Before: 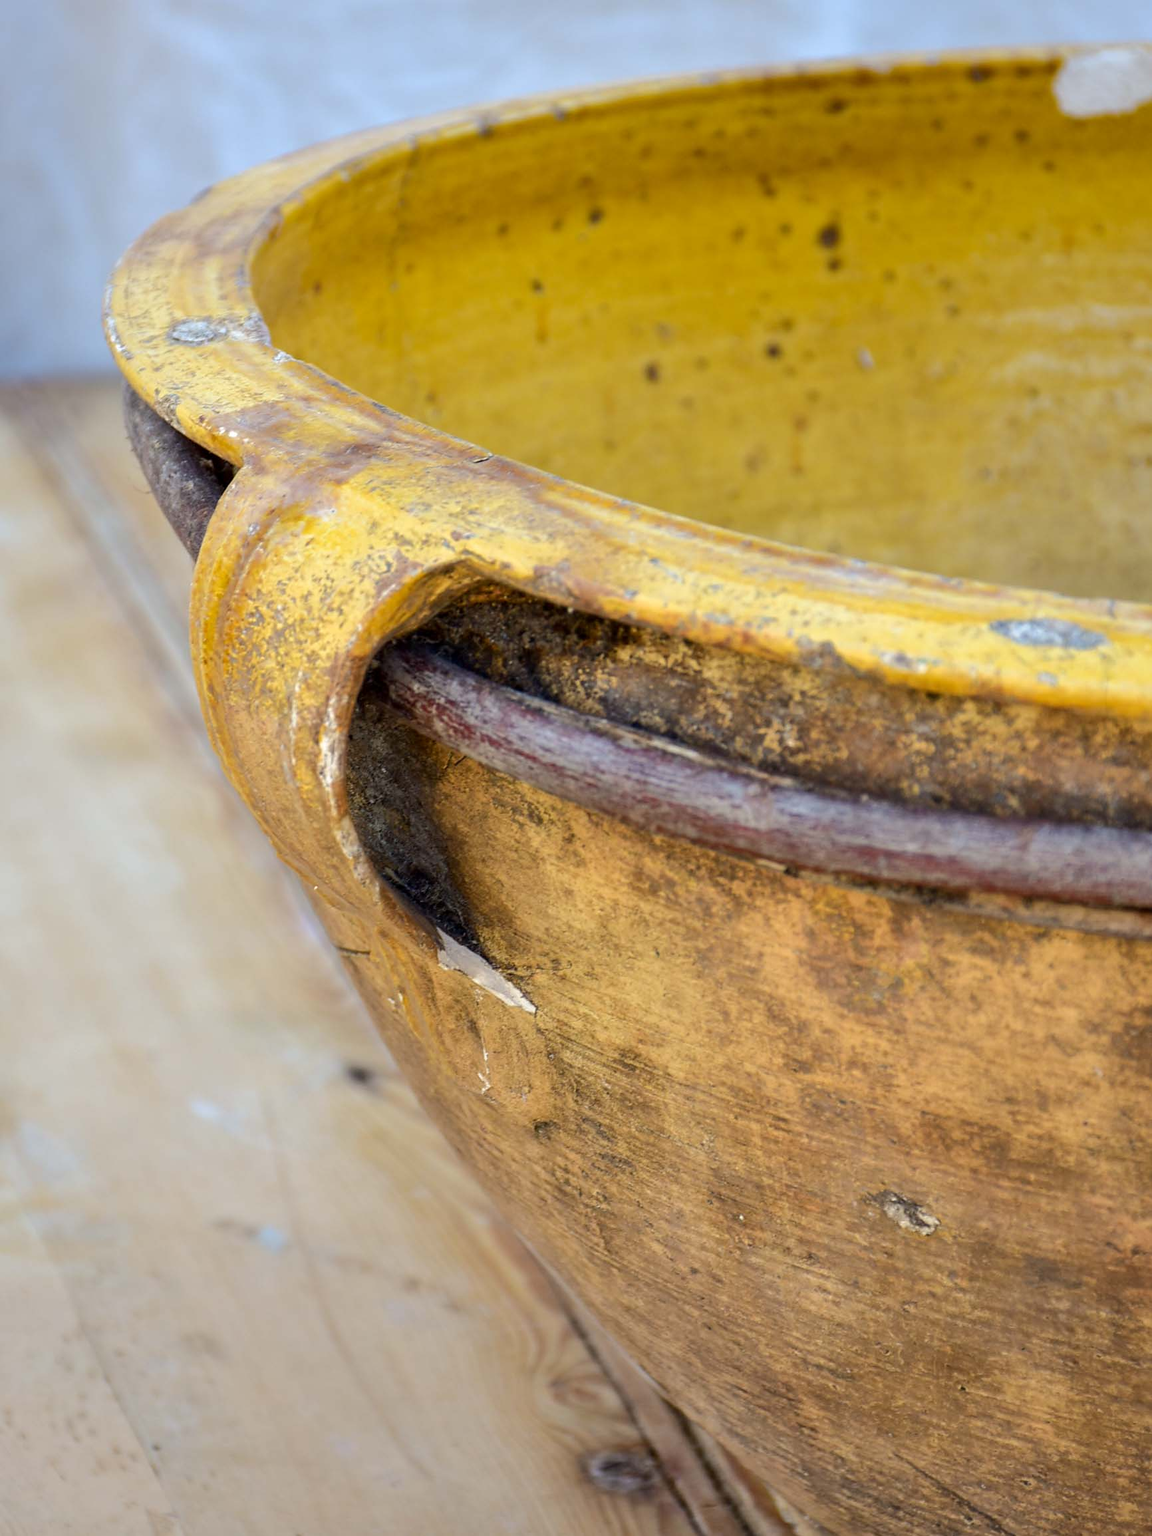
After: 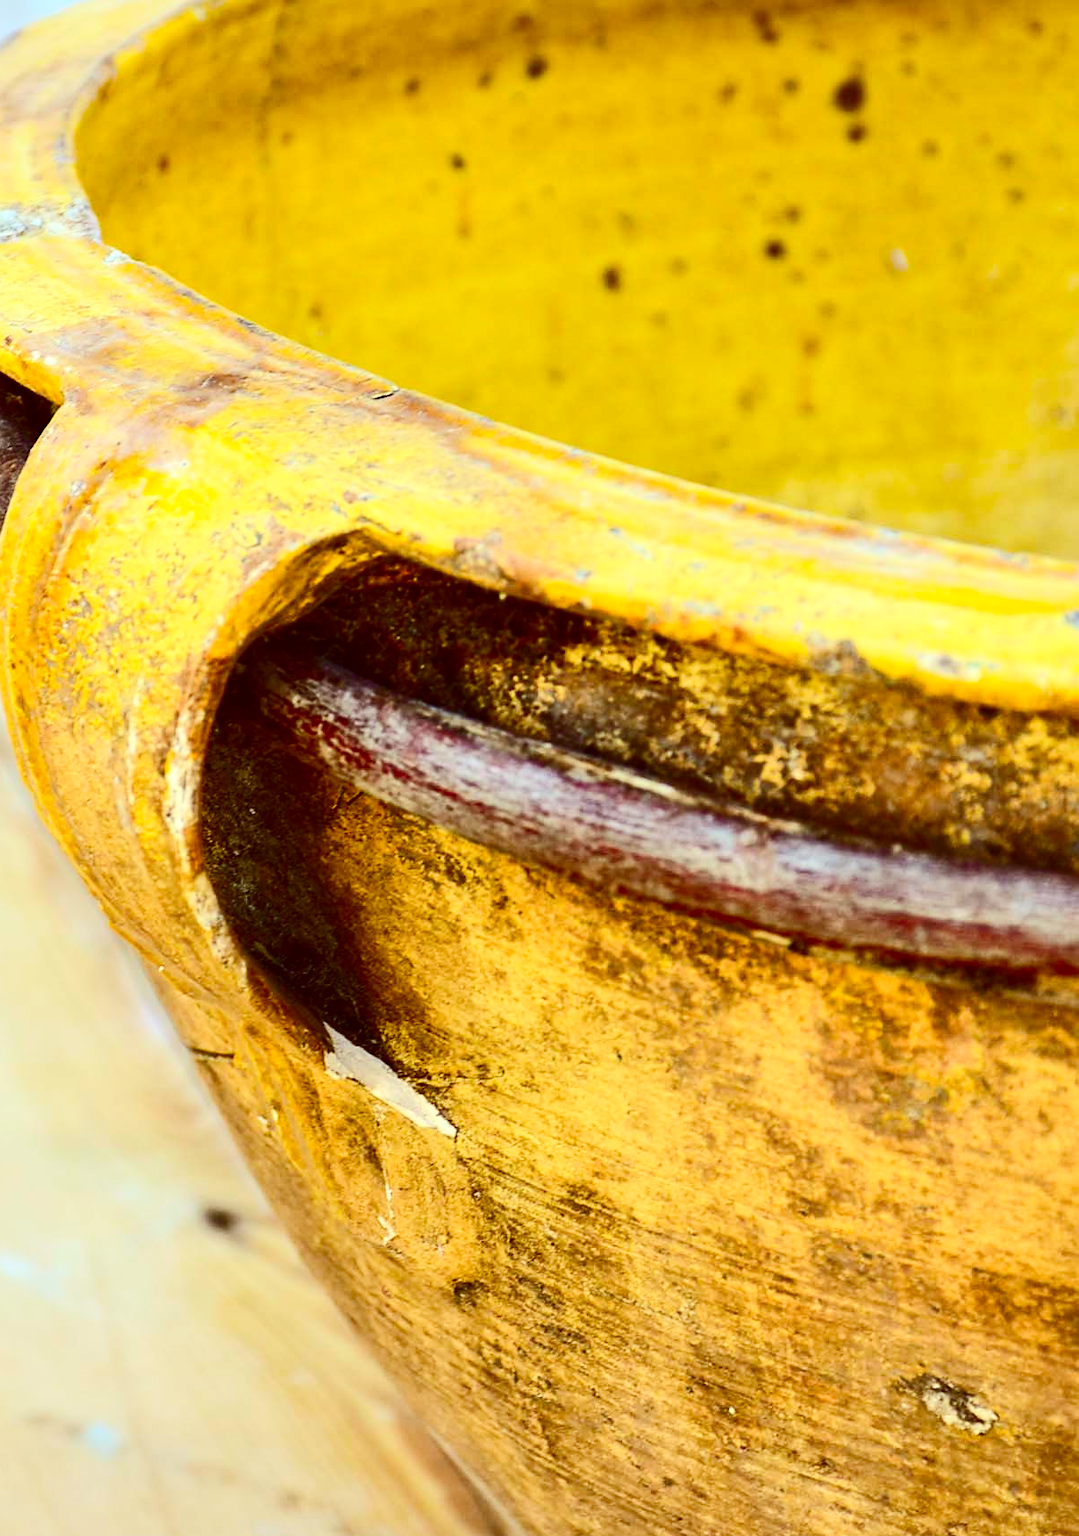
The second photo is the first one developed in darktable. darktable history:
exposure: black level correction -0.001, exposure 0.08 EV, compensate exposure bias true, compensate highlight preservation false
color correction: highlights a* -6.09, highlights b* 9.21, shadows a* 10.55, shadows b* 23.36
contrast brightness saturation: contrast 0.404, brightness 0.051, saturation 0.264
color balance rgb: perceptual saturation grading › global saturation 20.414%, perceptual saturation grading › highlights -19.865%, perceptual saturation grading › shadows 29.278%, global vibrance 9.702%
crop and rotate: left 17.03%, top 10.746%, right 13.028%, bottom 14.606%
